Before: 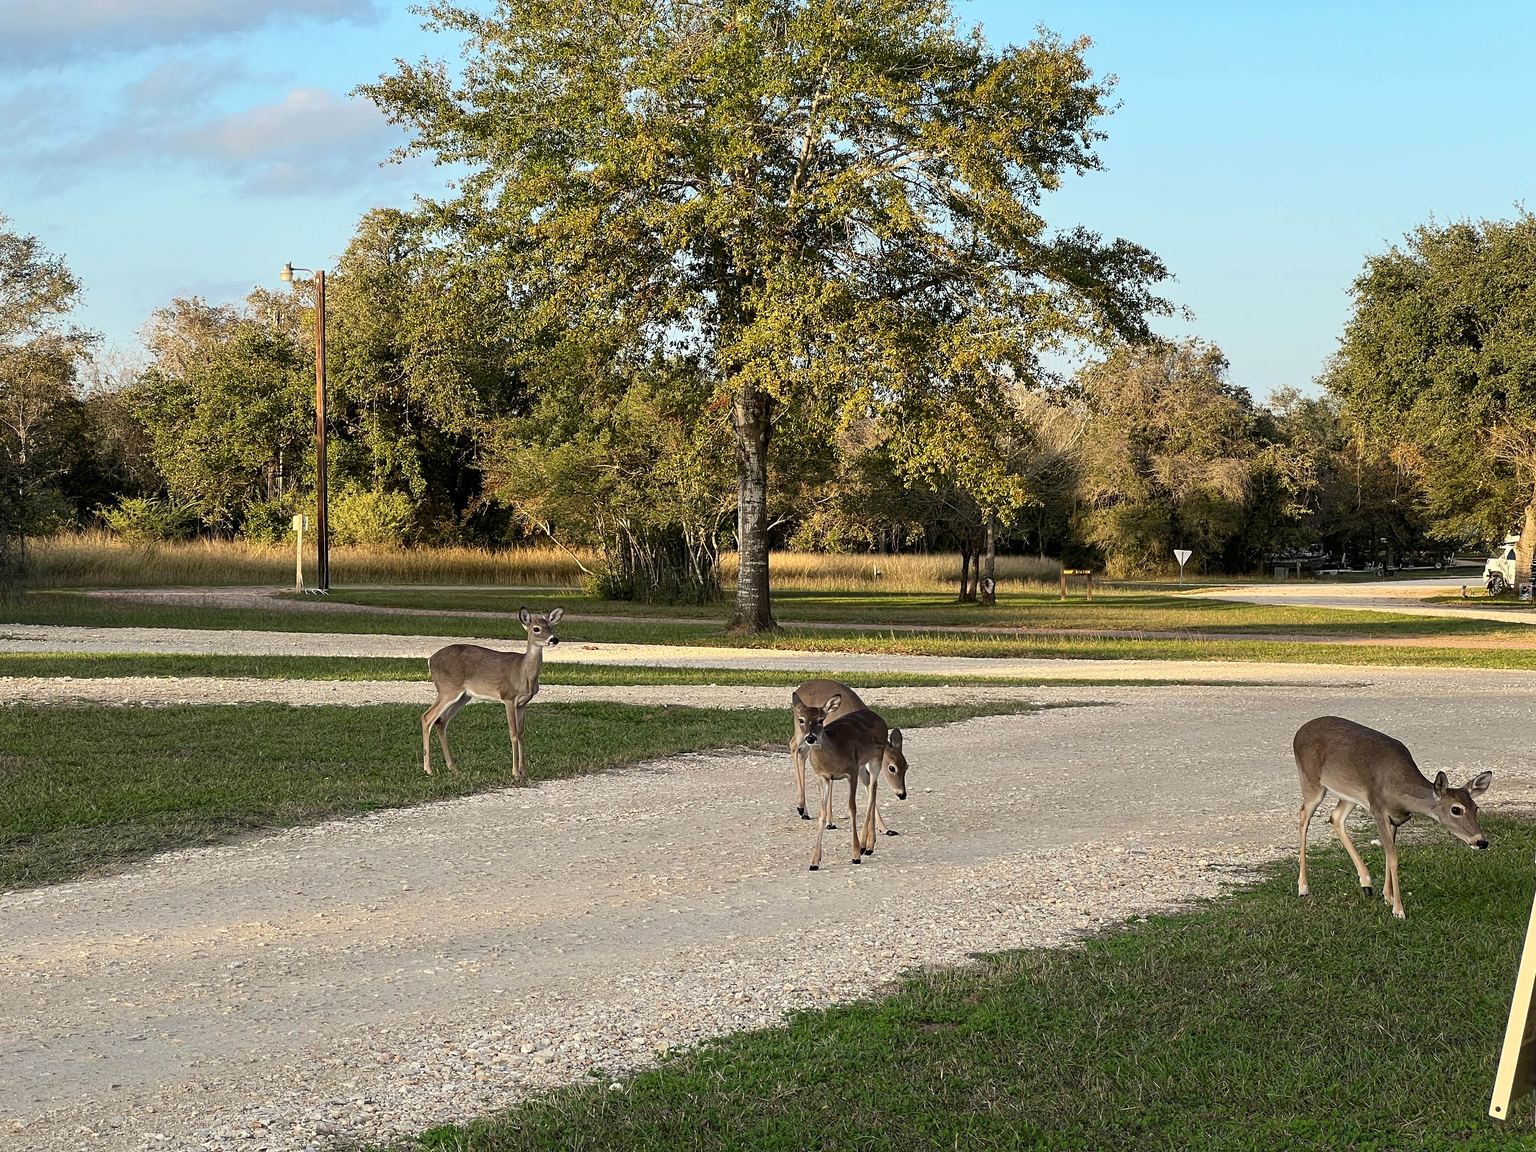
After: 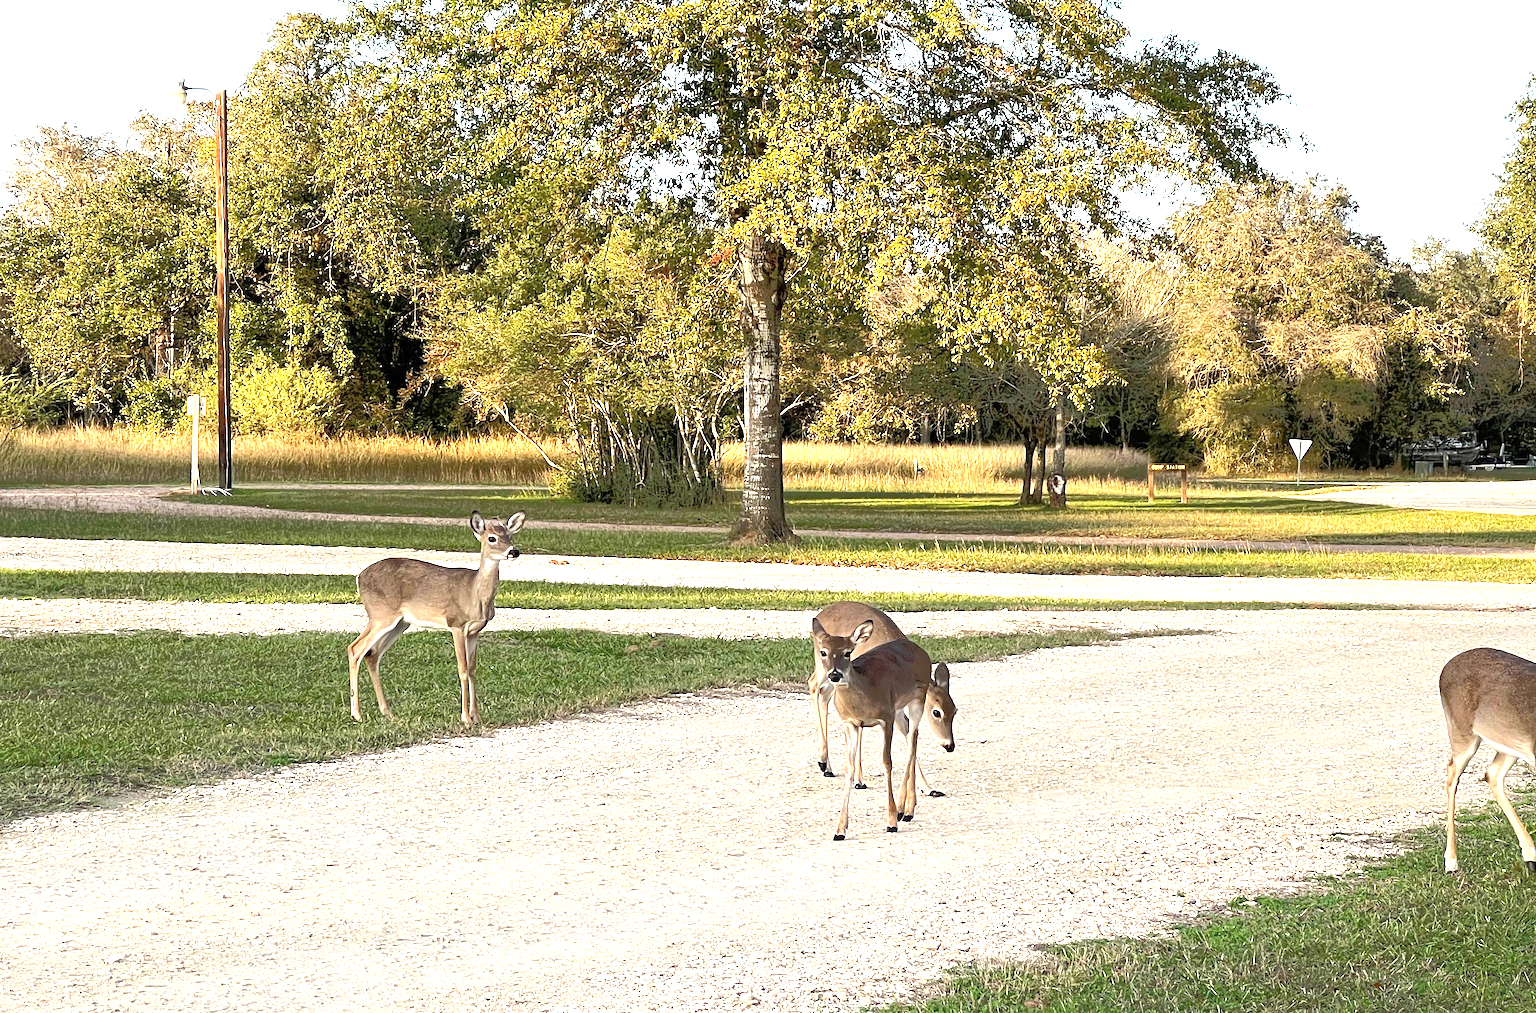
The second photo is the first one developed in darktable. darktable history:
tone equalizer: -8 EV -0.494 EV, -7 EV -0.353 EV, -6 EV -0.118 EV, -5 EV 0.392 EV, -4 EV 0.988 EV, -3 EV 0.825 EV, -2 EV -0.011 EV, -1 EV 0.145 EV, +0 EV -0.02 EV
exposure: black level correction 0, exposure 1.376 EV, compensate highlight preservation false
crop: left 9.365%, top 17.293%, right 10.704%, bottom 12.408%
